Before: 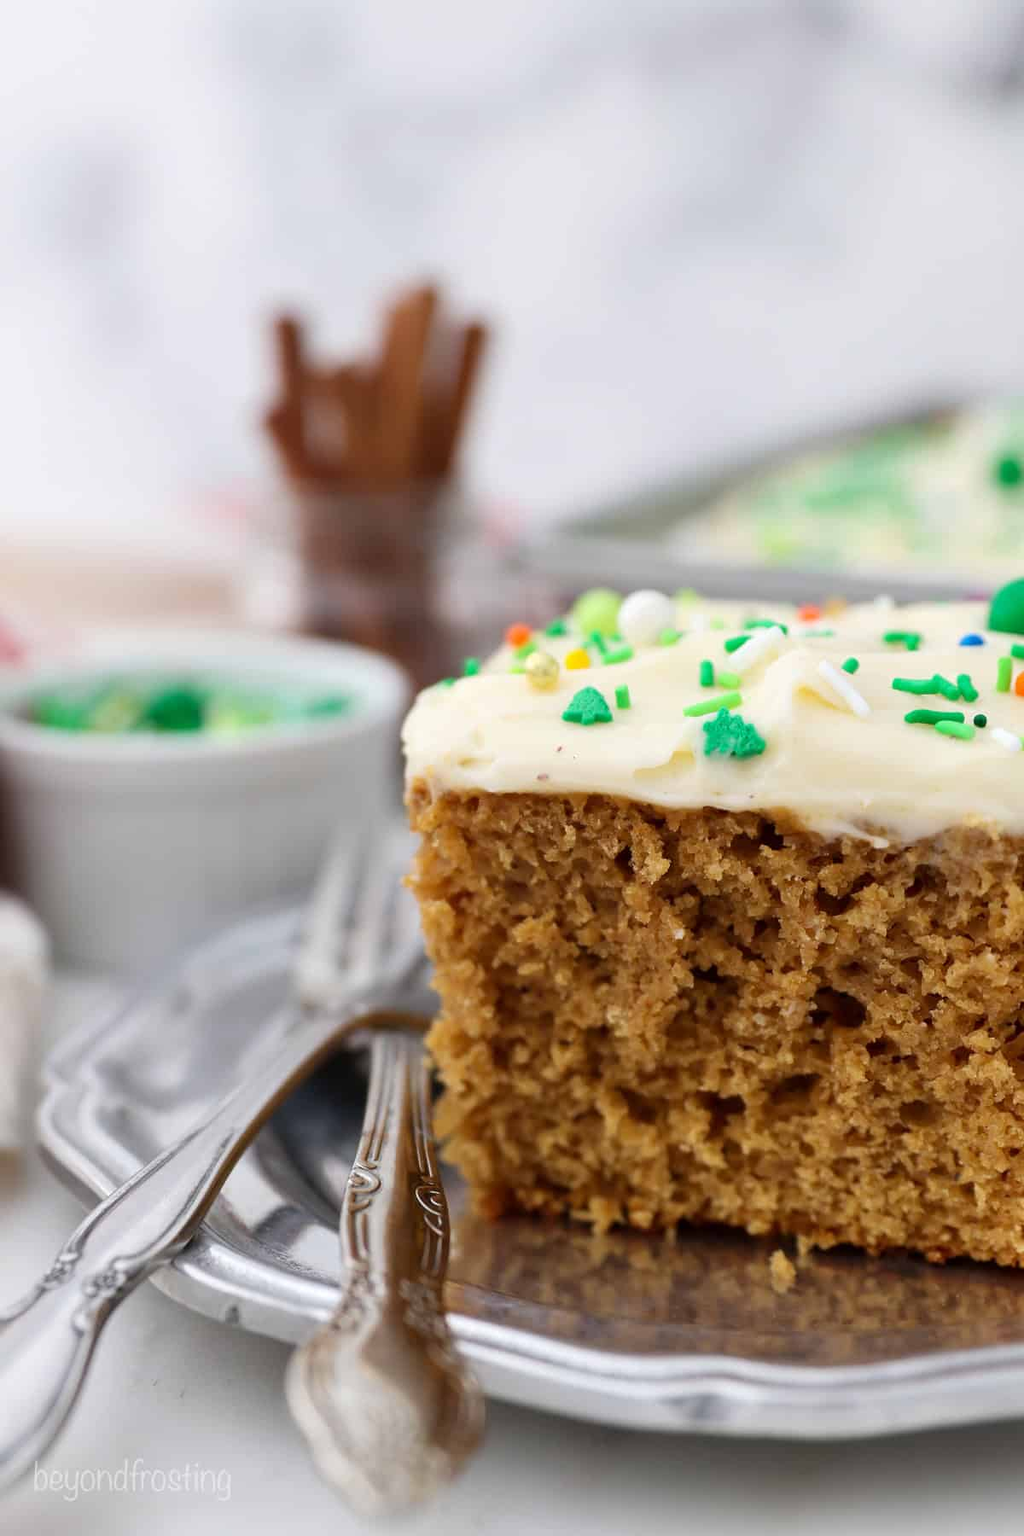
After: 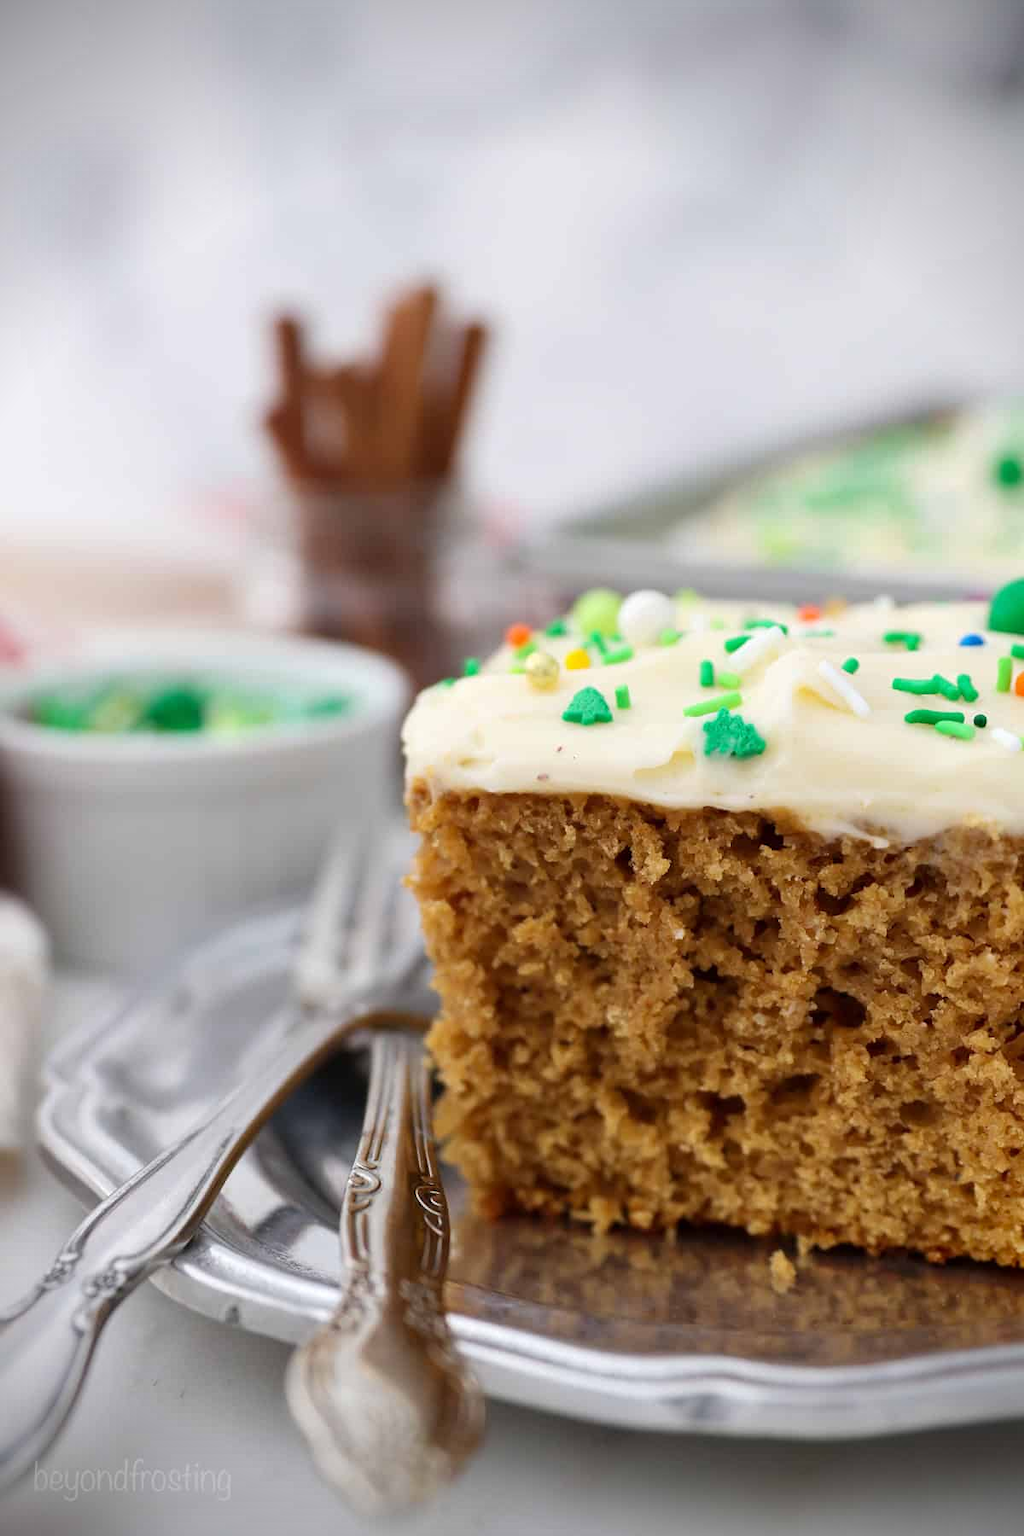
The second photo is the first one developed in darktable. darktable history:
vignetting: fall-off radius 61.22%, brightness -0.998, saturation 0.495
